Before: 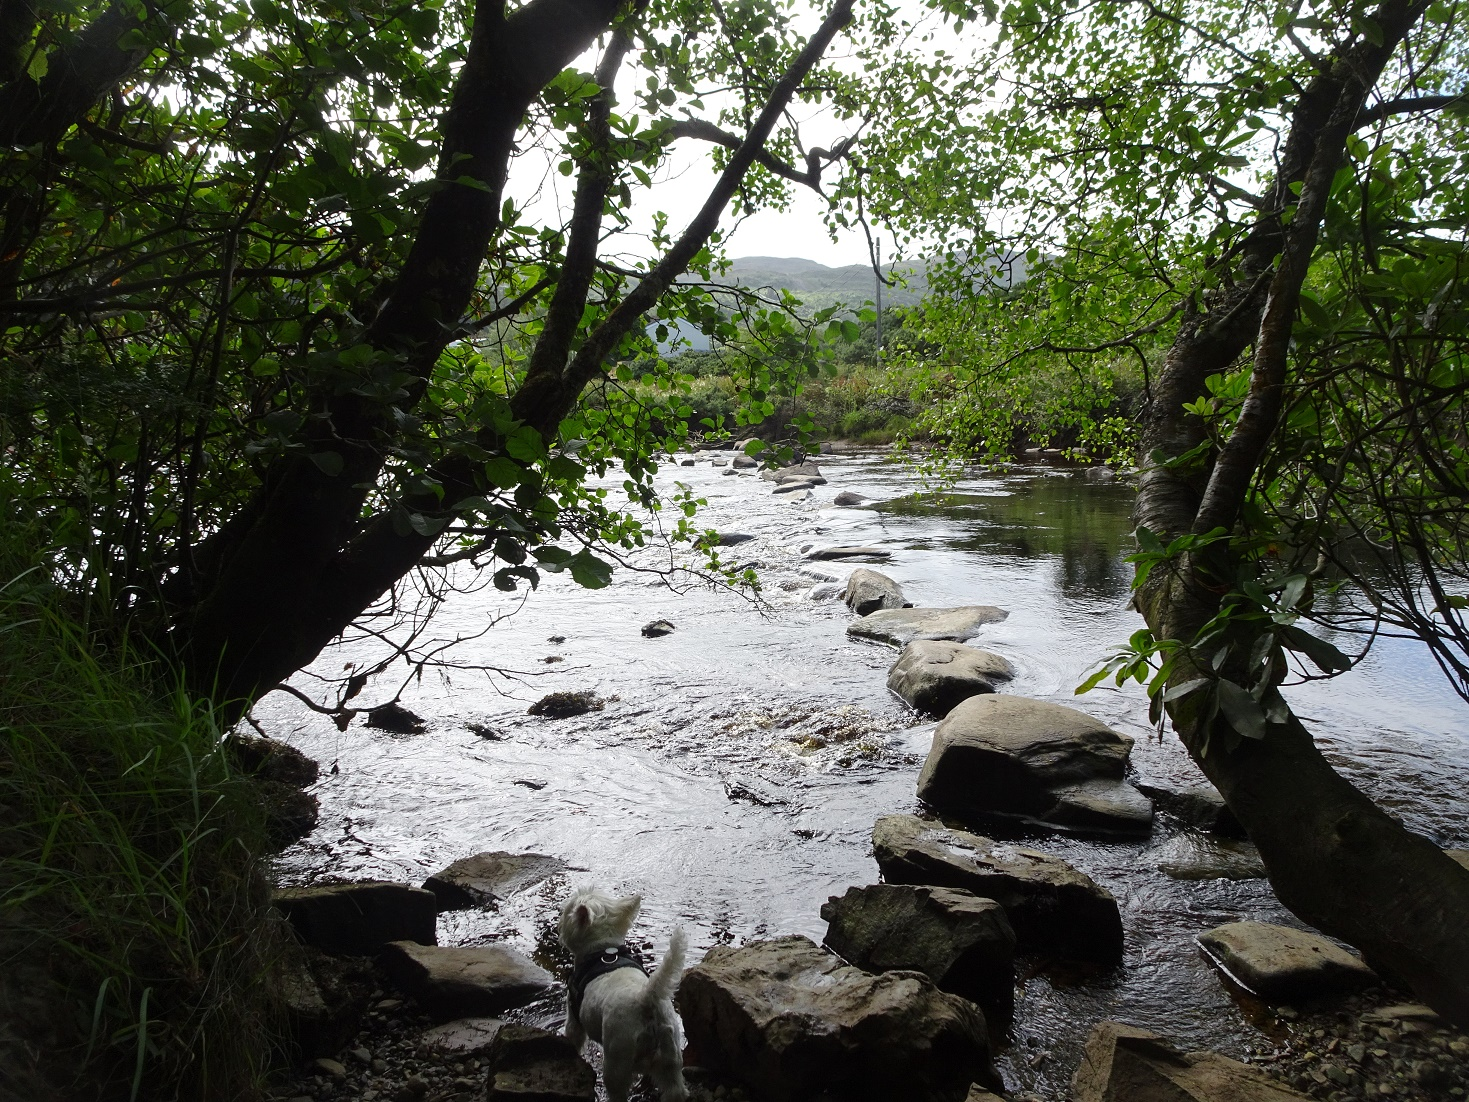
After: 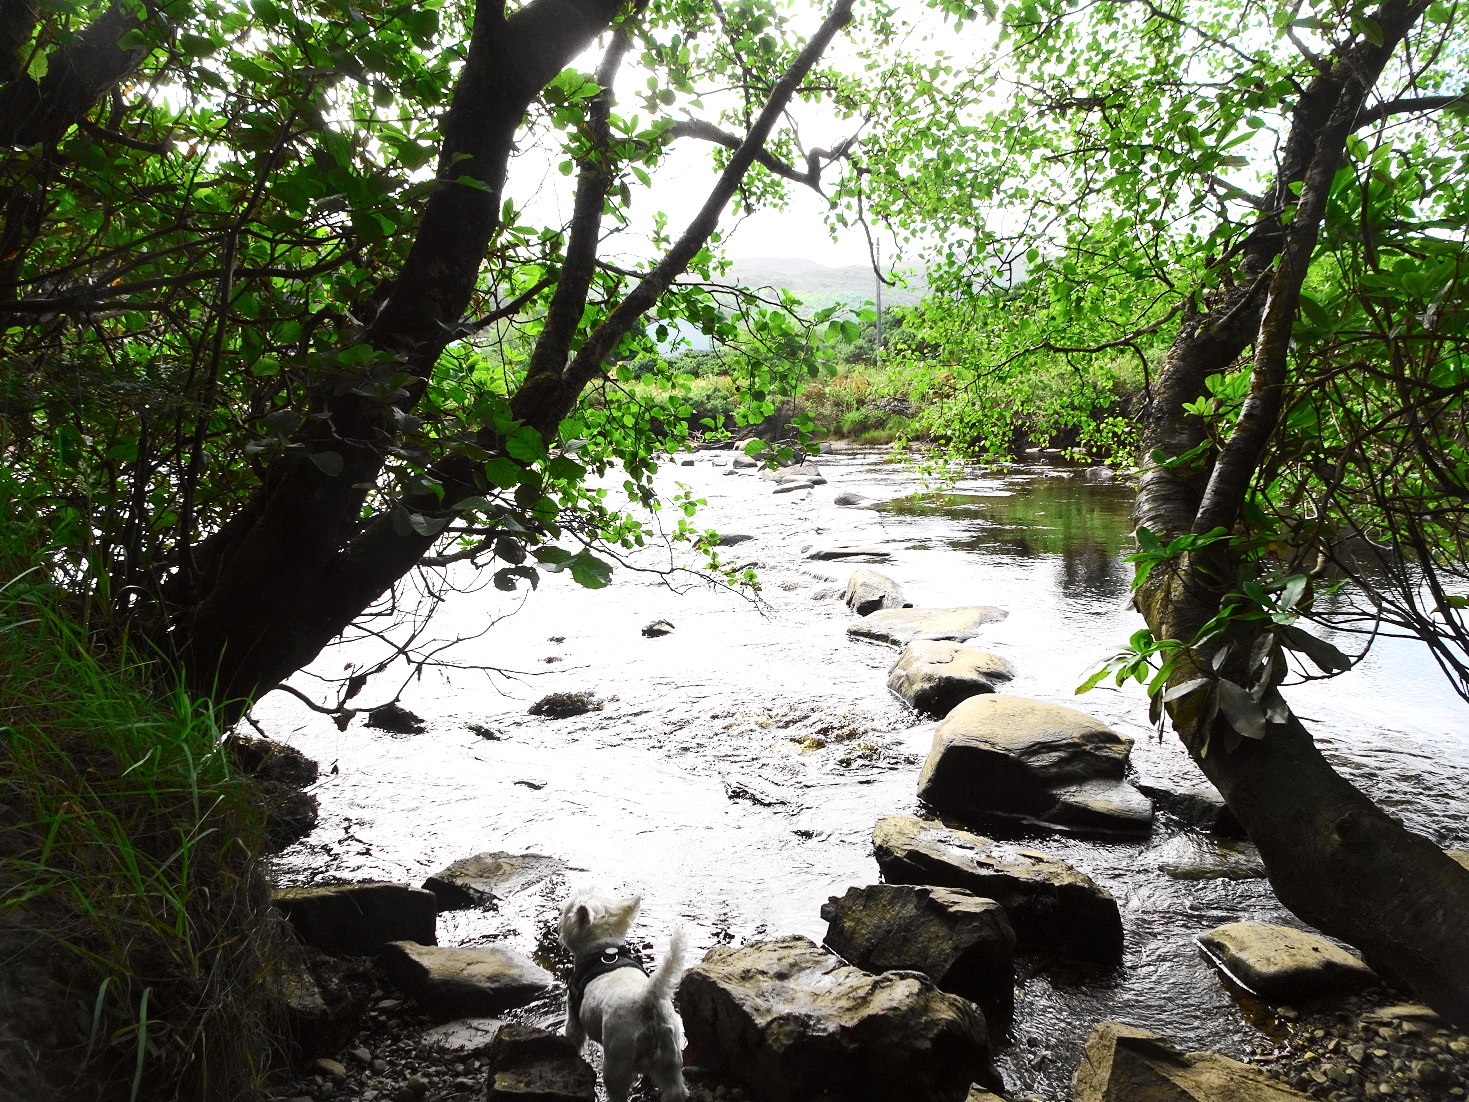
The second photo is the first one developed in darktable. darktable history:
exposure: exposure 0.761 EV, compensate highlight preservation false
tone curve: curves: ch0 [(0, 0) (0.055, 0.05) (0.258, 0.287) (0.434, 0.526) (0.517, 0.648) (0.745, 0.874) (1, 1)]; ch1 [(0, 0) (0.346, 0.307) (0.418, 0.383) (0.46, 0.439) (0.482, 0.493) (0.502, 0.503) (0.517, 0.514) (0.55, 0.561) (0.588, 0.603) (0.646, 0.688) (1, 1)]; ch2 [(0, 0) (0.346, 0.34) (0.431, 0.45) (0.485, 0.499) (0.5, 0.503) (0.527, 0.525) (0.545, 0.562) (0.679, 0.706) (1, 1)], color space Lab, independent channels, preserve colors none
